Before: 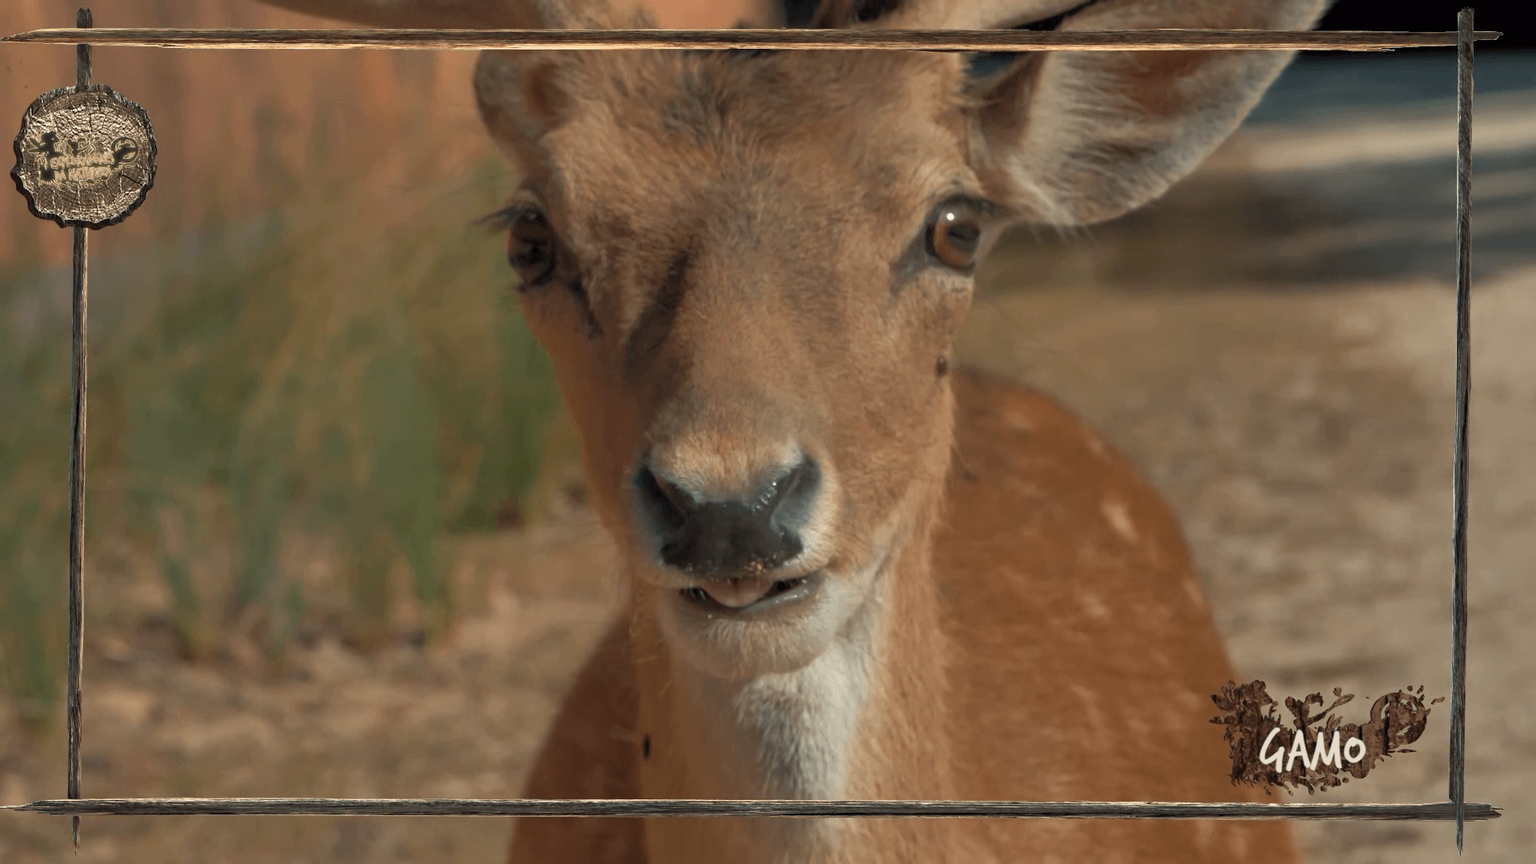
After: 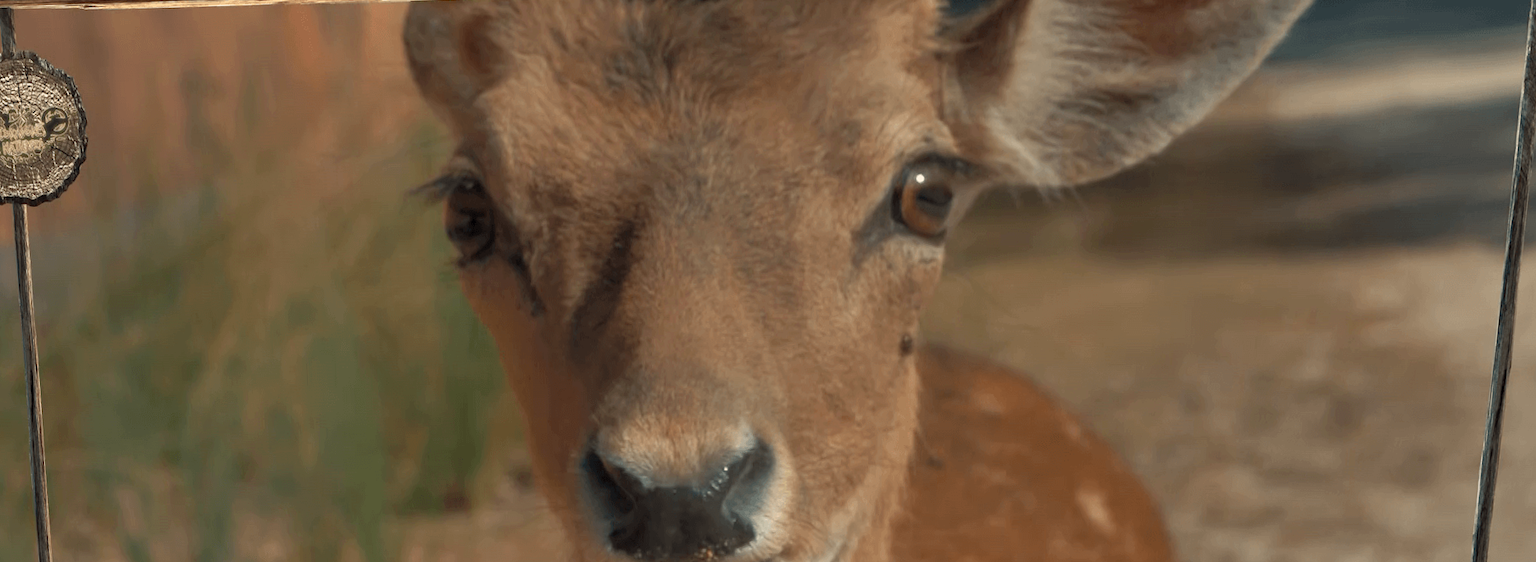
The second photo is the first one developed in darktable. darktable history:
rotate and perspective: rotation 0.062°, lens shift (vertical) 0.115, lens shift (horizontal) -0.133, crop left 0.047, crop right 0.94, crop top 0.061, crop bottom 0.94
crop and rotate: top 4.848%, bottom 29.503%
